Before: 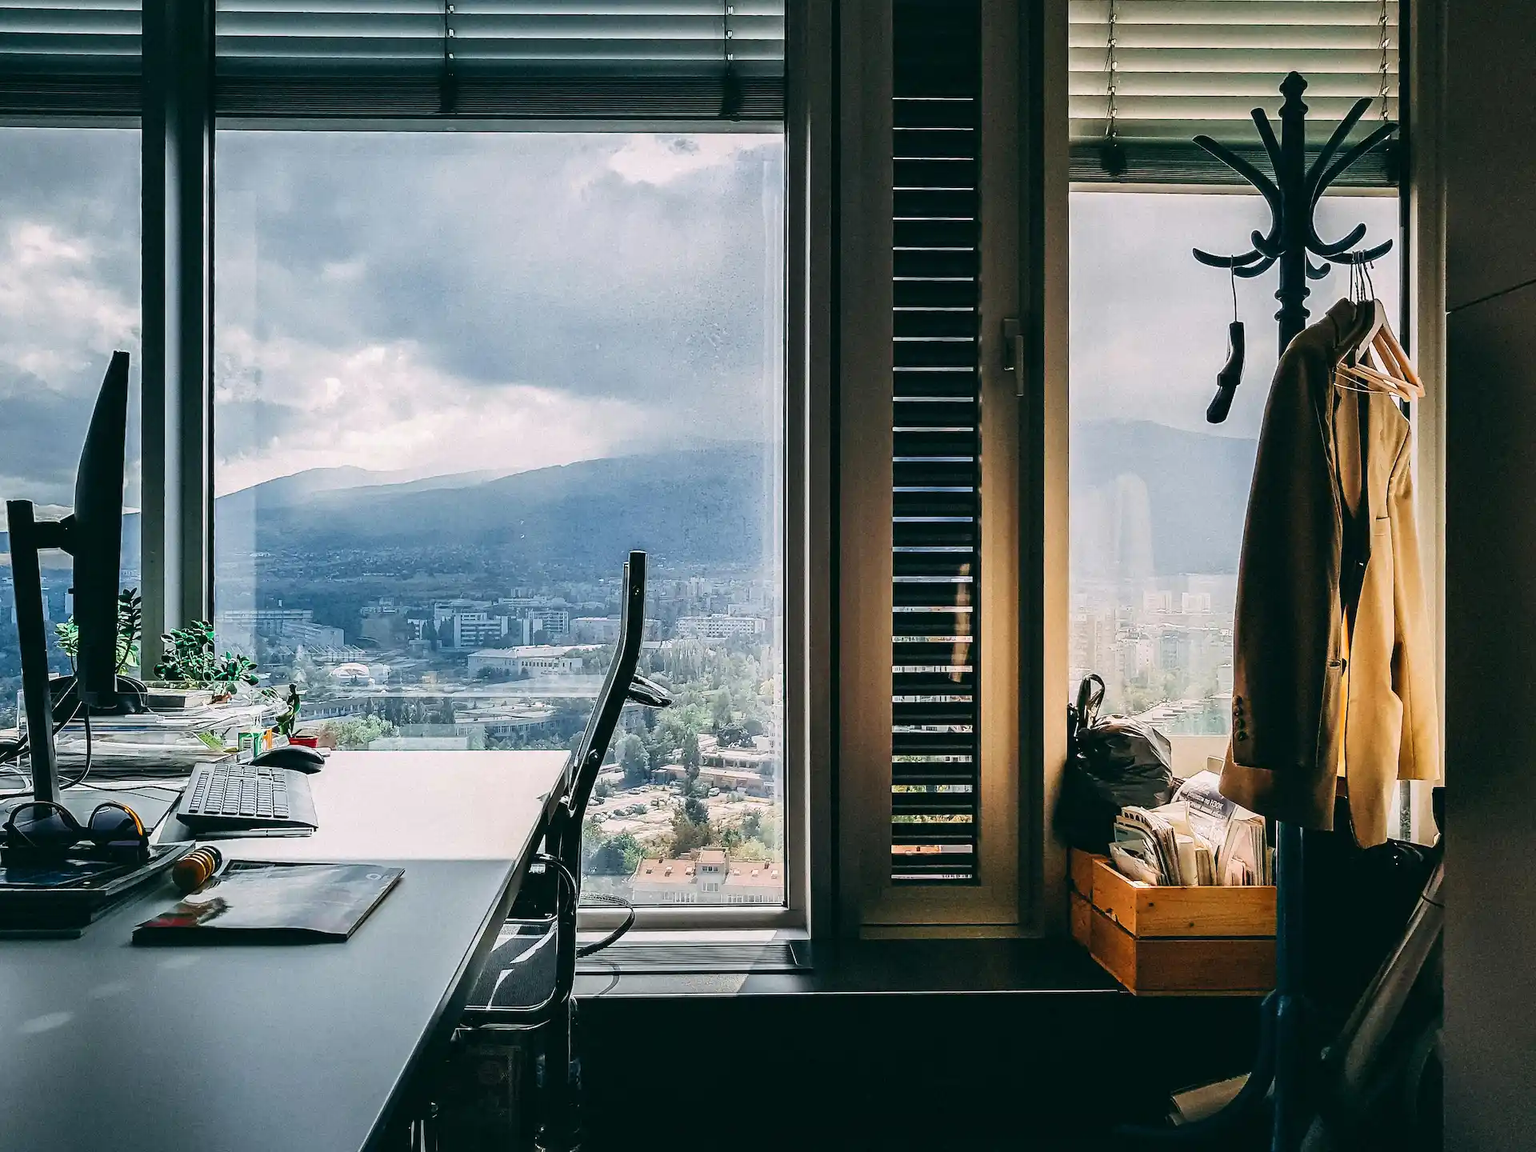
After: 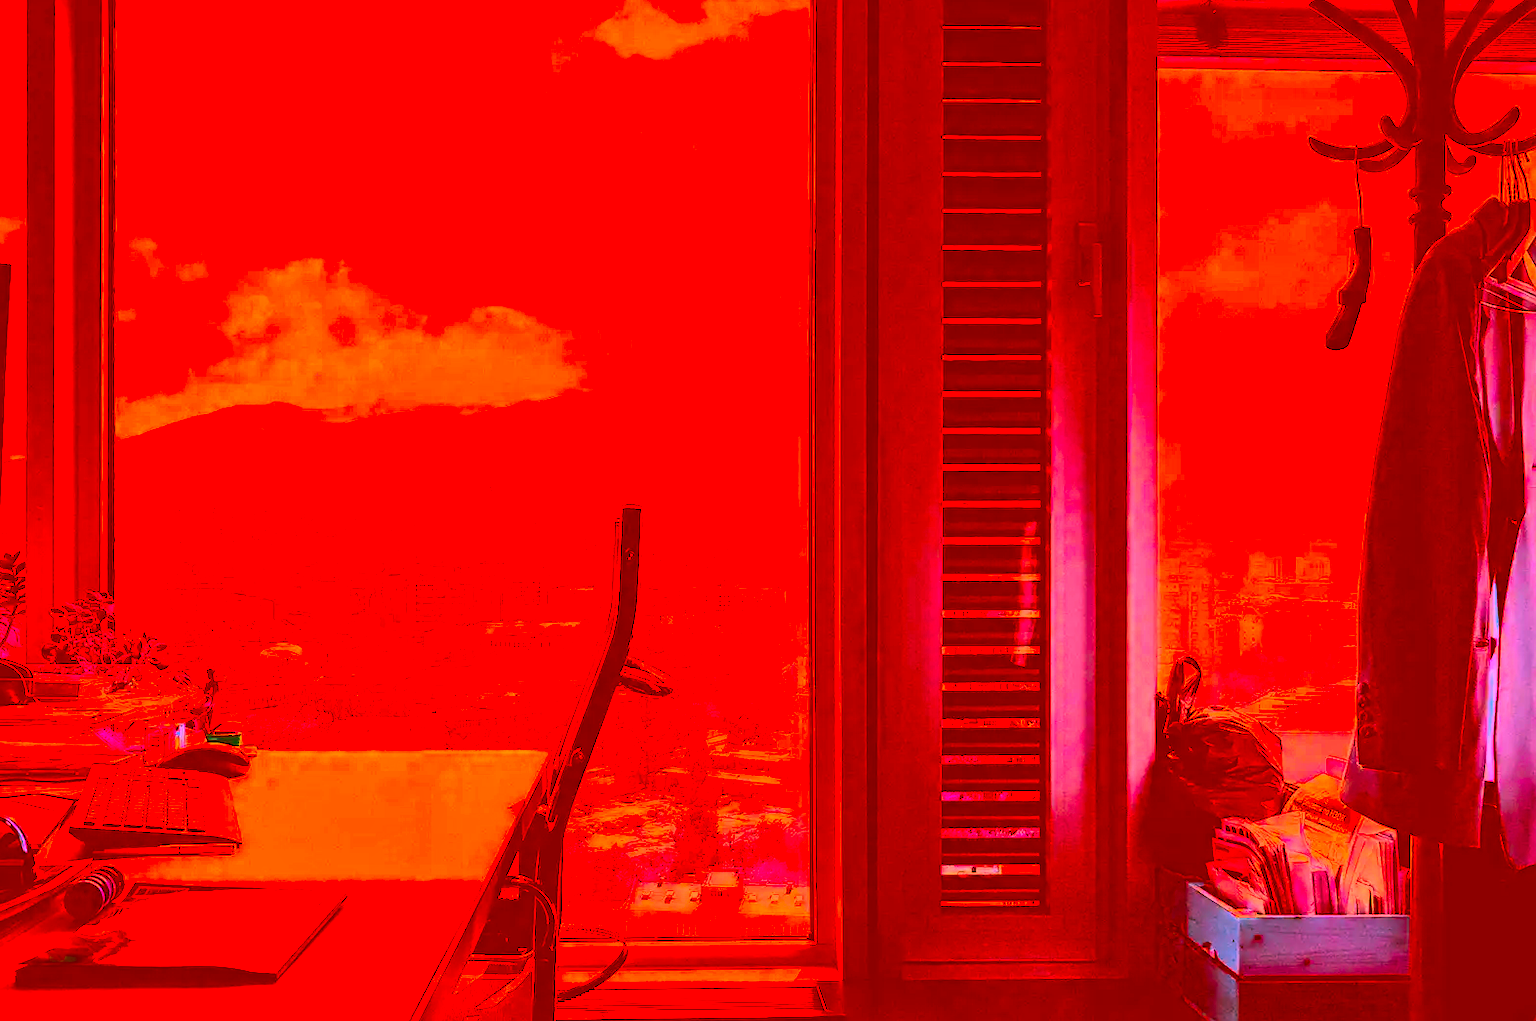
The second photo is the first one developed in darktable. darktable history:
color correction: highlights a* -39.68, highlights b* -40, shadows a* -40, shadows b* -40, saturation -3
shadows and highlights: shadows 12, white point adjustment 1.2, soften with gaussian
crop: left 7.856%, top 11.836%, right 10.12%, bottom 15.387%
